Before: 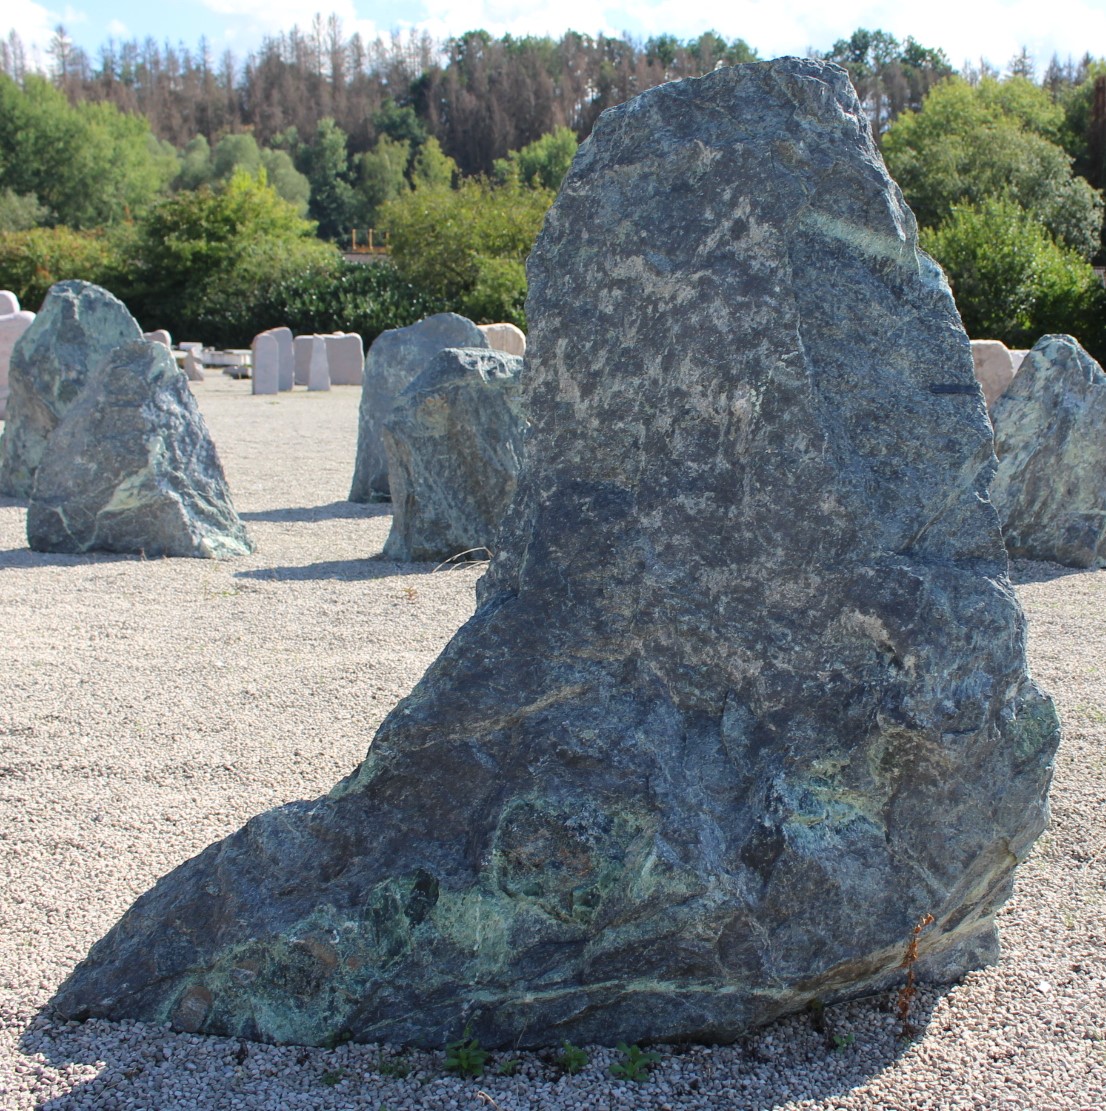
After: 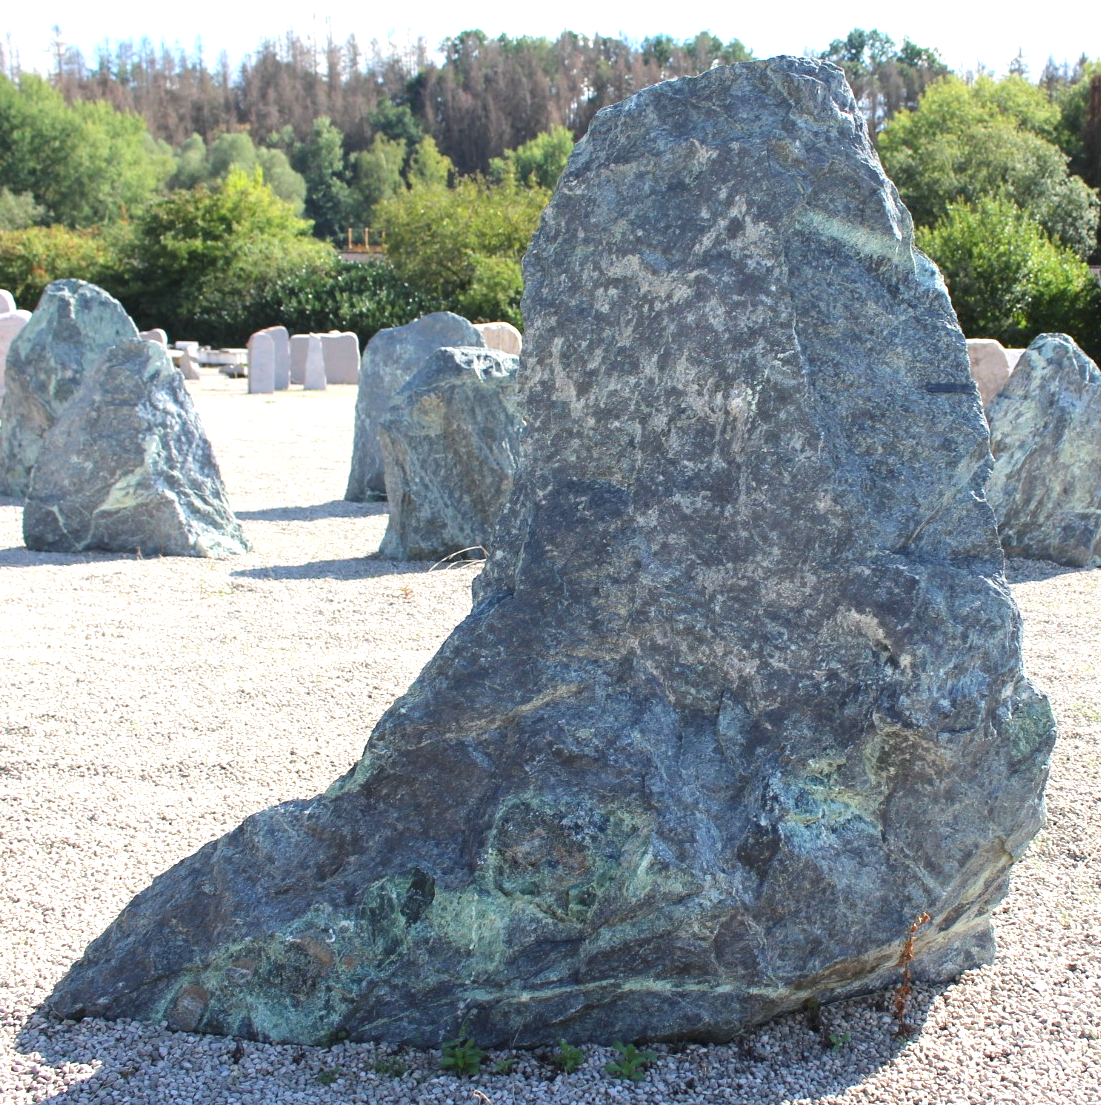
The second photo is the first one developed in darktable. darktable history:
crop and rotate: left 0.45%, top 0.143%, bottom 0.37%
exposure: black level correction 0, exposure 0.699 EV, compensate exposure bias true, compensate highlight preservation false
